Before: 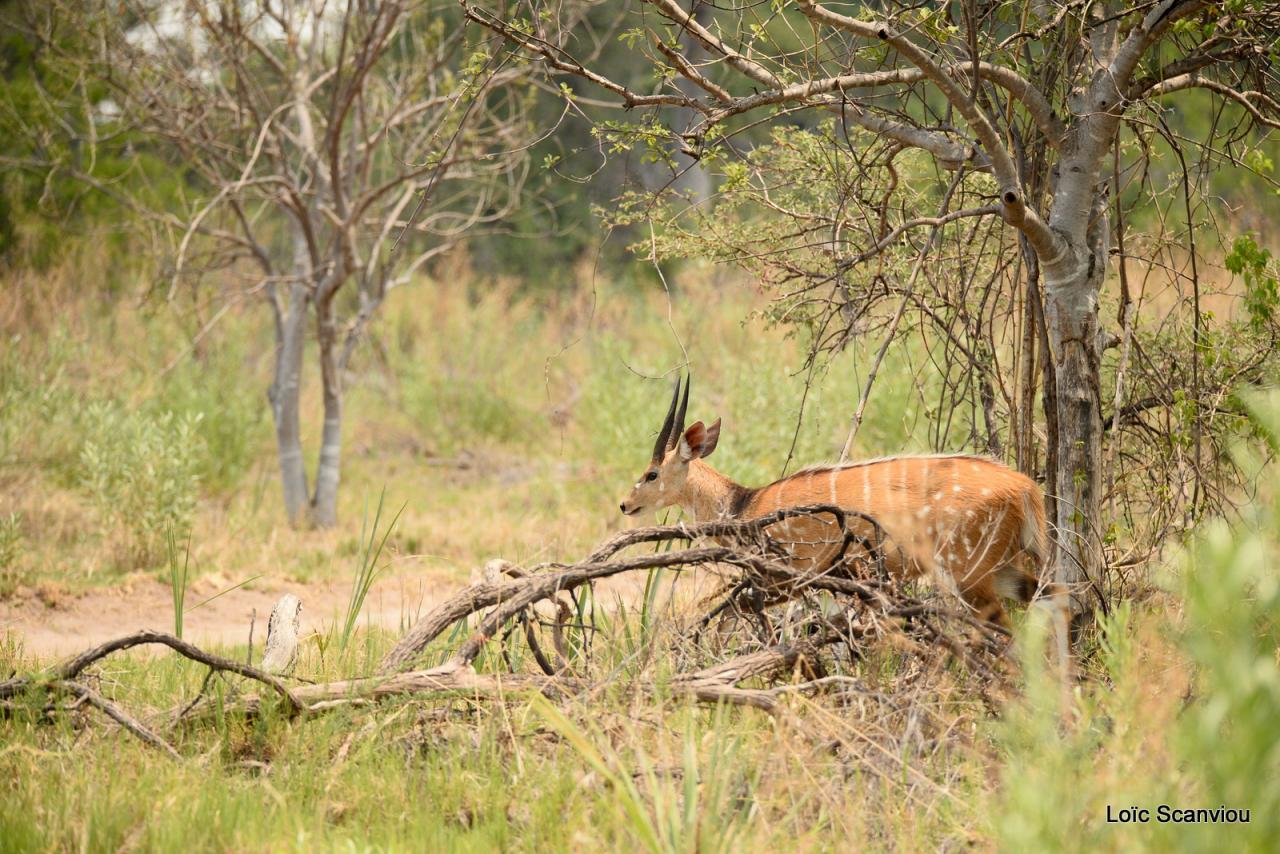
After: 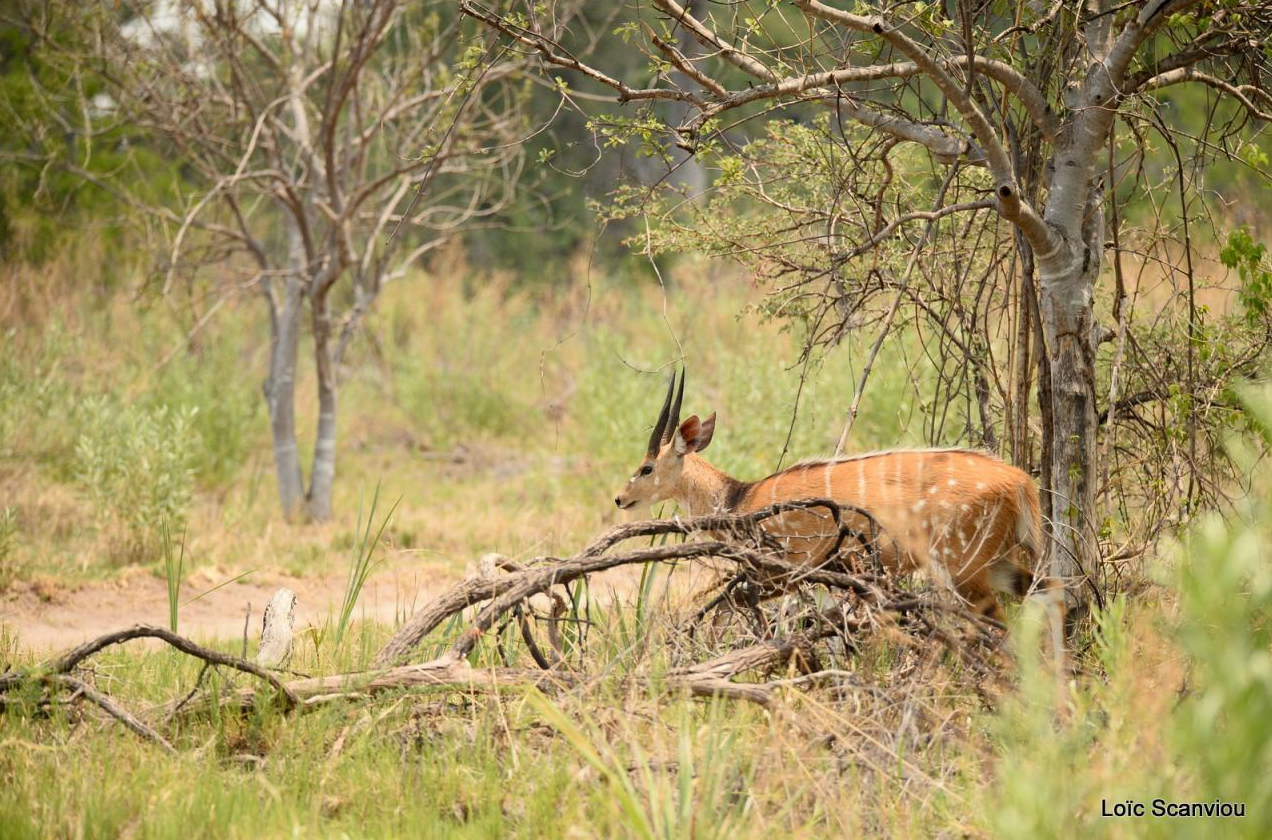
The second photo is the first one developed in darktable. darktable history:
crop: left 0.433%, top 0.723%, right 0.169%, bottom 0.888%
